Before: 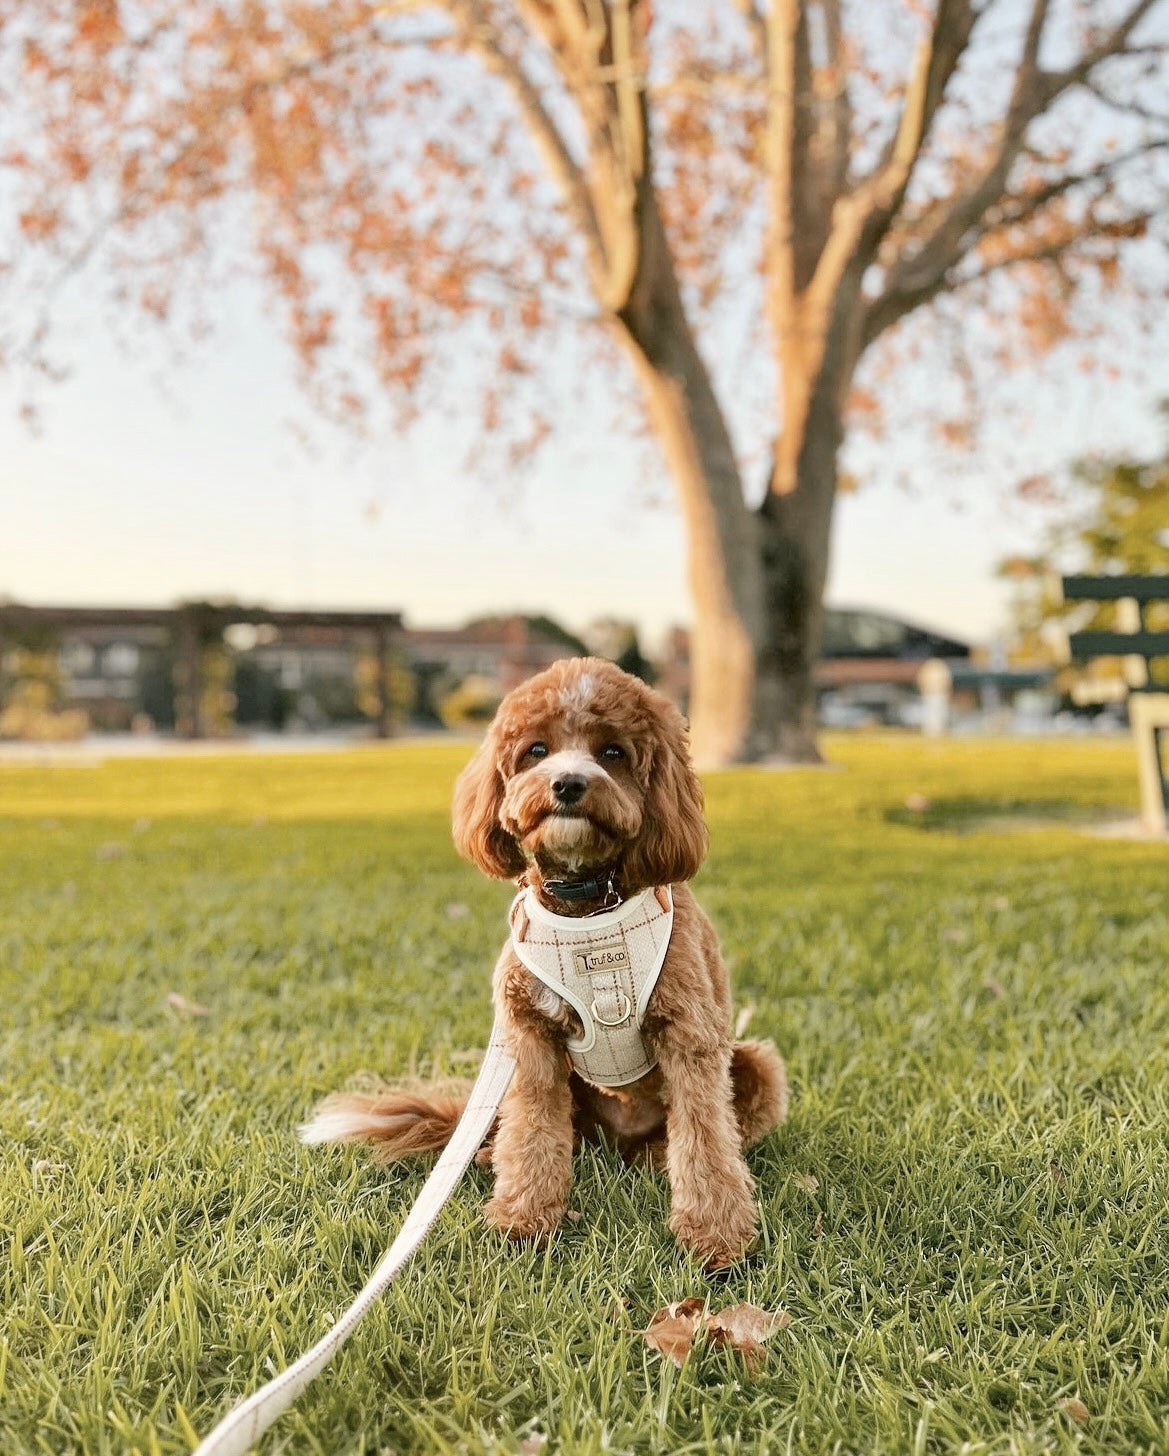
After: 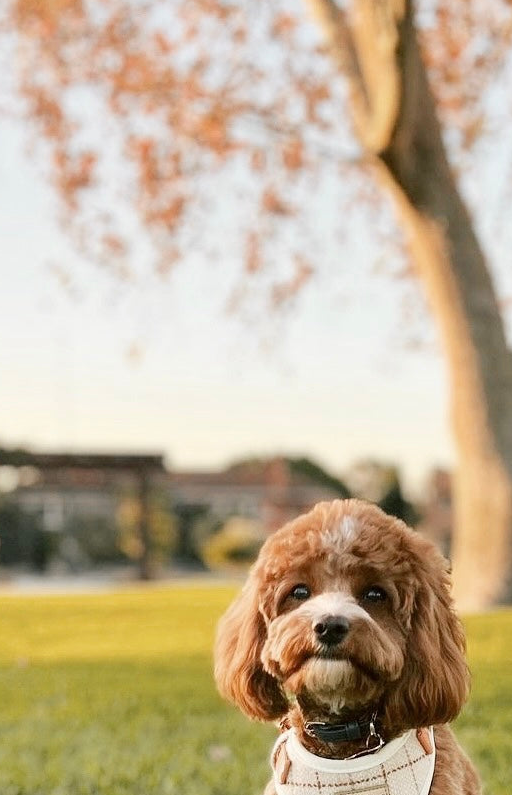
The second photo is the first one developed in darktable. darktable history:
crop: left 20.369%, top 10.879%, right 35.823%, bottom 34.506%
